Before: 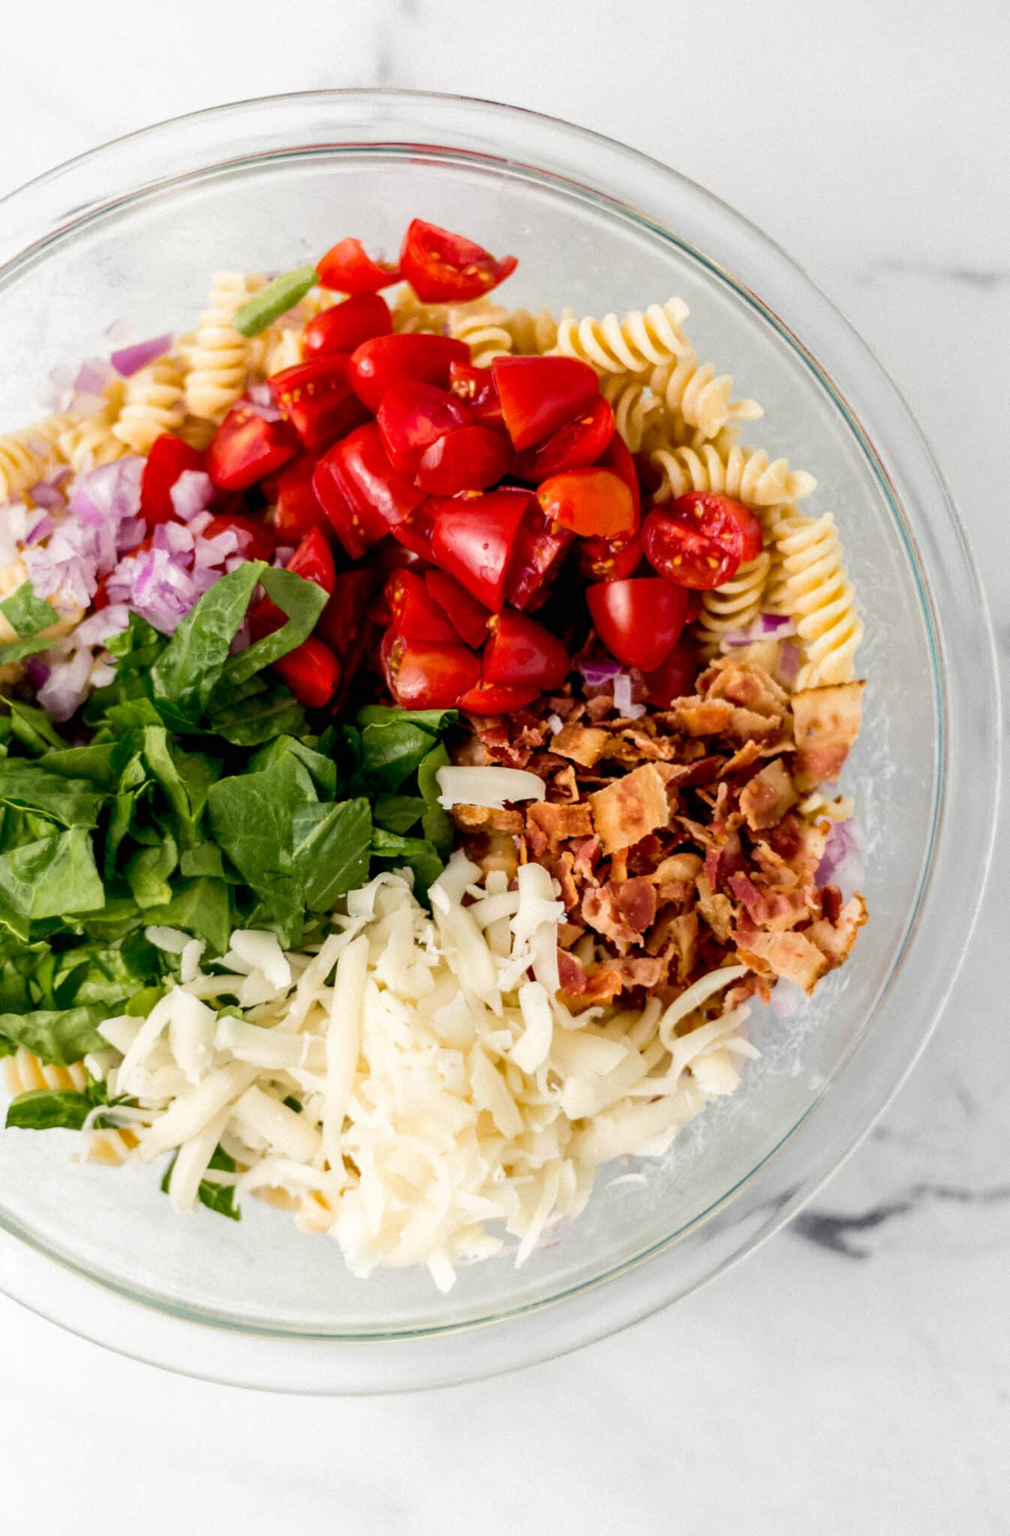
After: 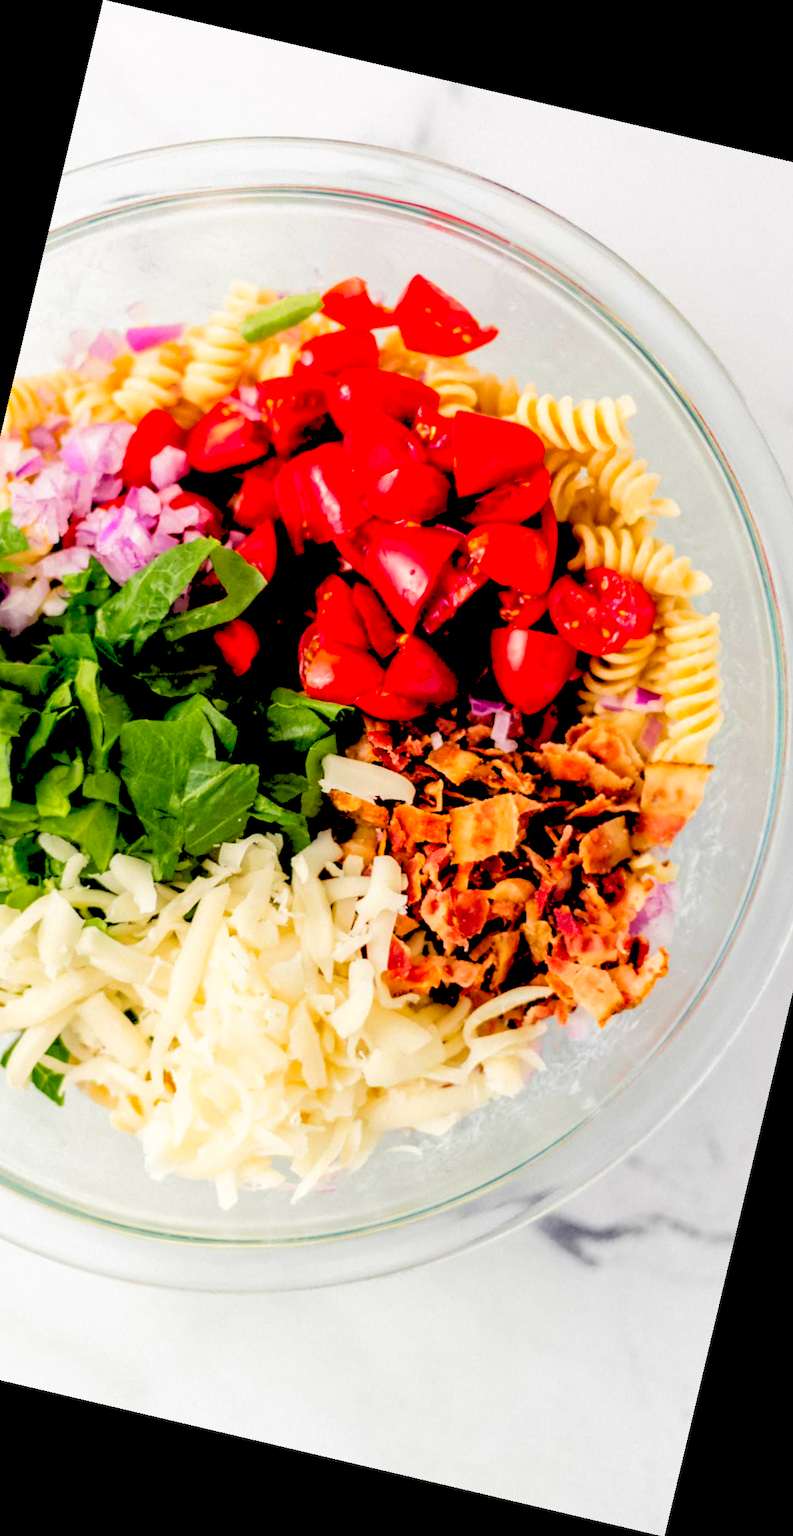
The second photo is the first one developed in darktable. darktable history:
rotate and perspective: rotation 13.27°, automatic cropping off
rgb levels: levels [[0.027, 0.429, 0.996], [0, 0.5, 1], [0, 0.5, 1]]
contrast brightness saturation: brightness -0.02, saturation 0.35
crop and rotate: left 17.732%, right 15.423%
